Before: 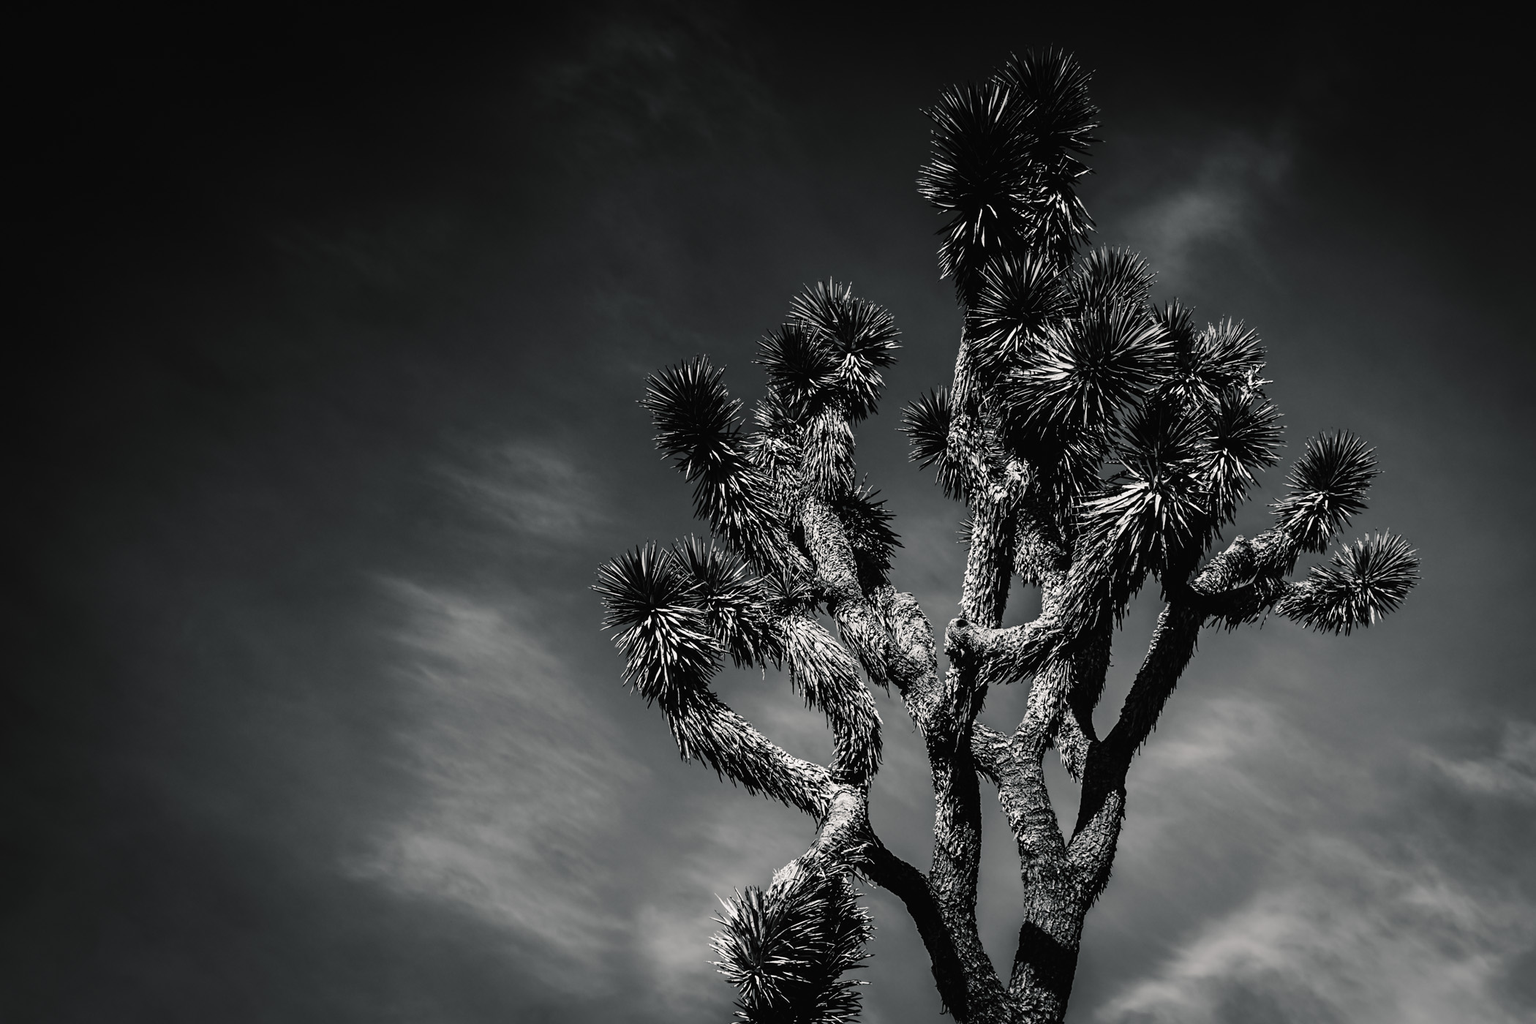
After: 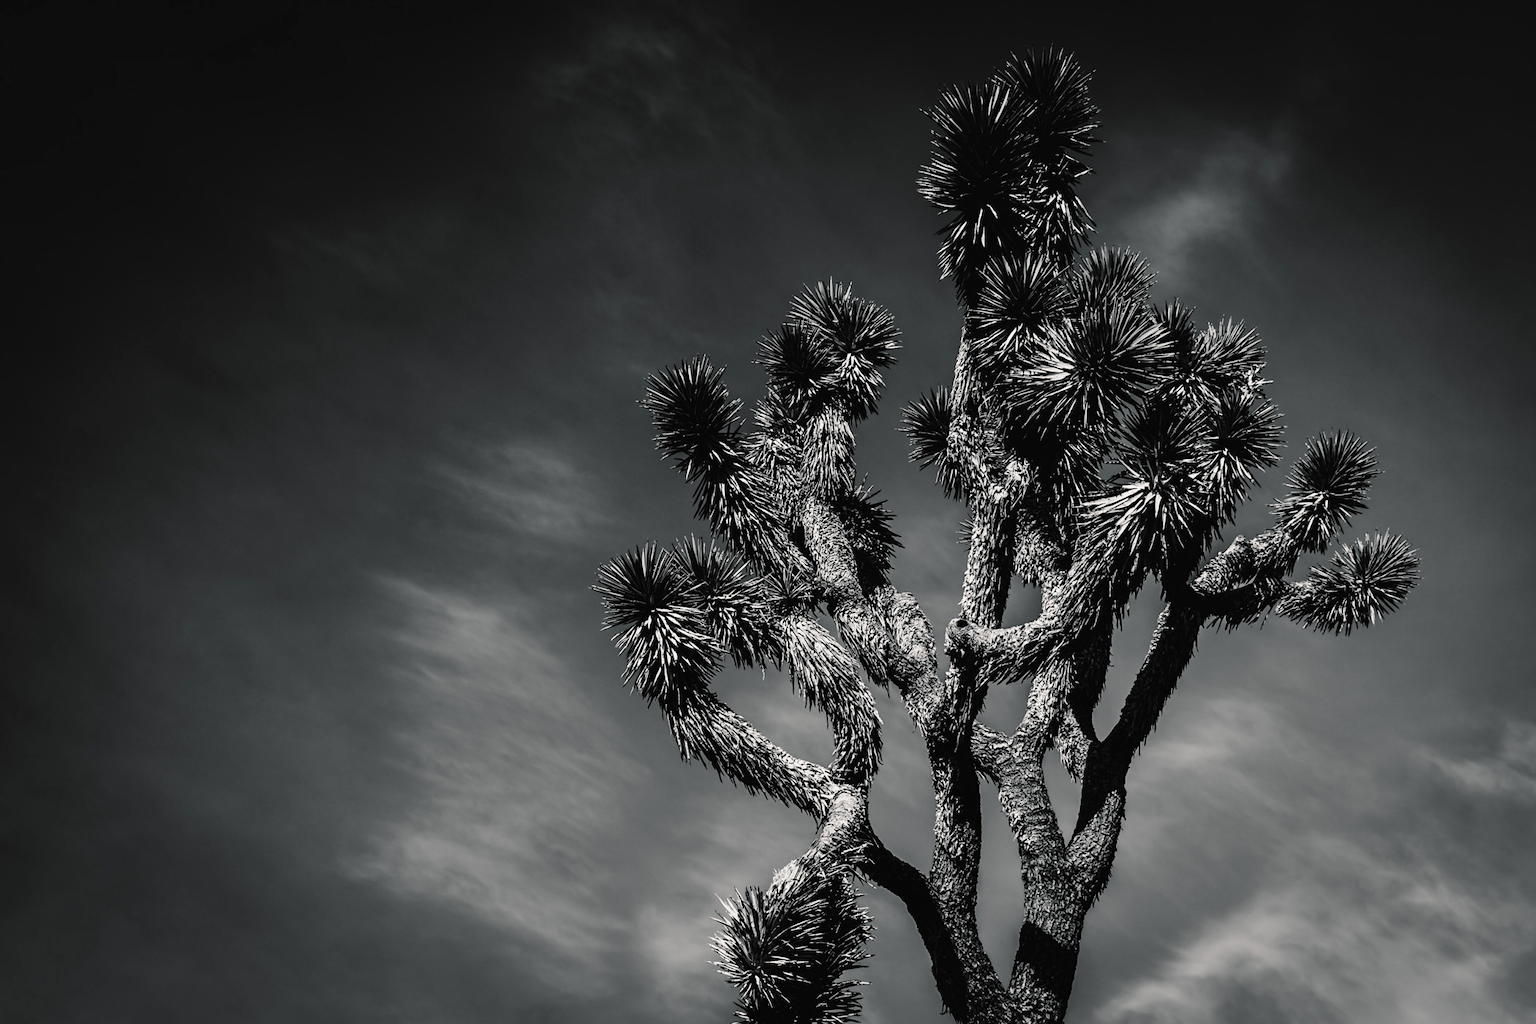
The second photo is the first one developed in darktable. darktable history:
shadows and highlights: shadows 33.92, highlights -35, soften with gaussian
